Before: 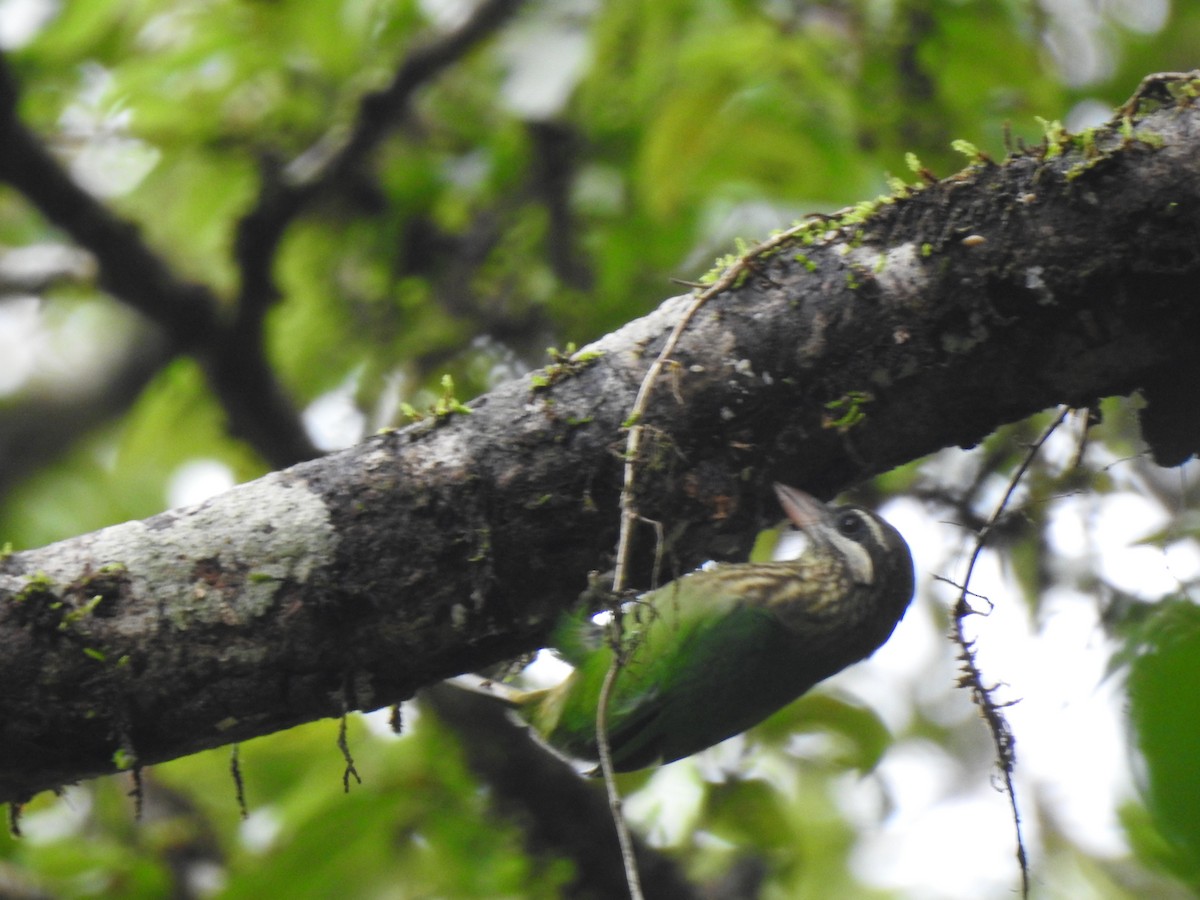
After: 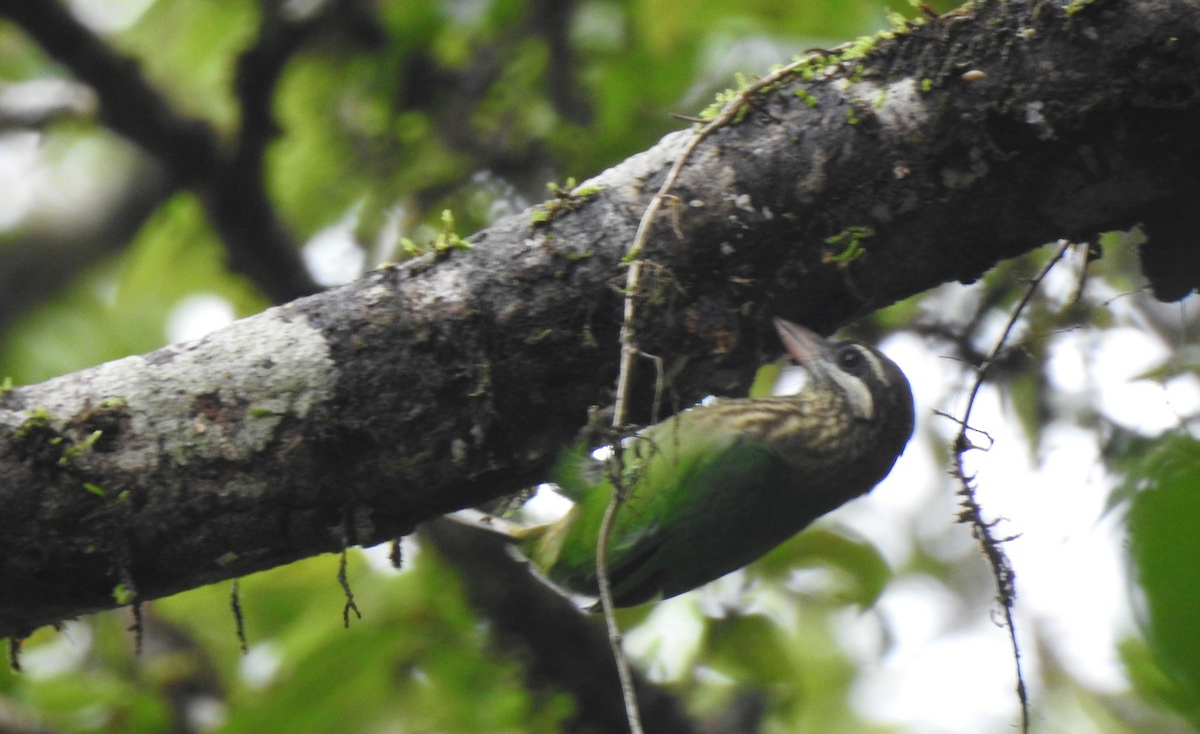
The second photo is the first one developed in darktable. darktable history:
contrast brightness saturation: saturation -0.069
crop and rotate: top 18.376%
